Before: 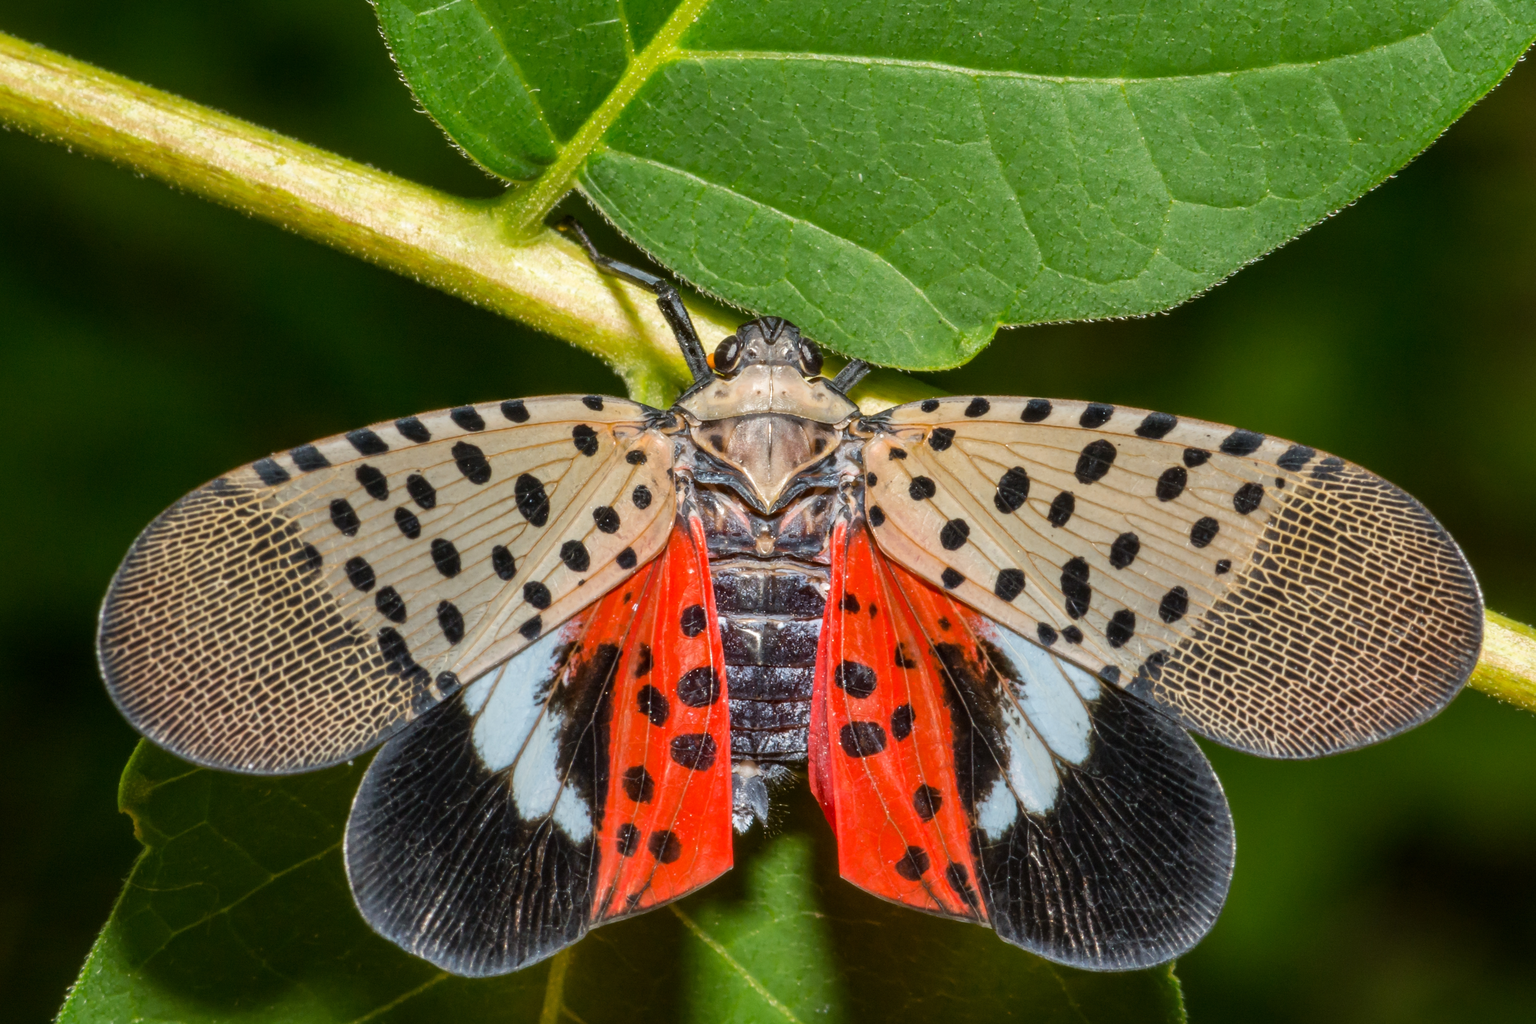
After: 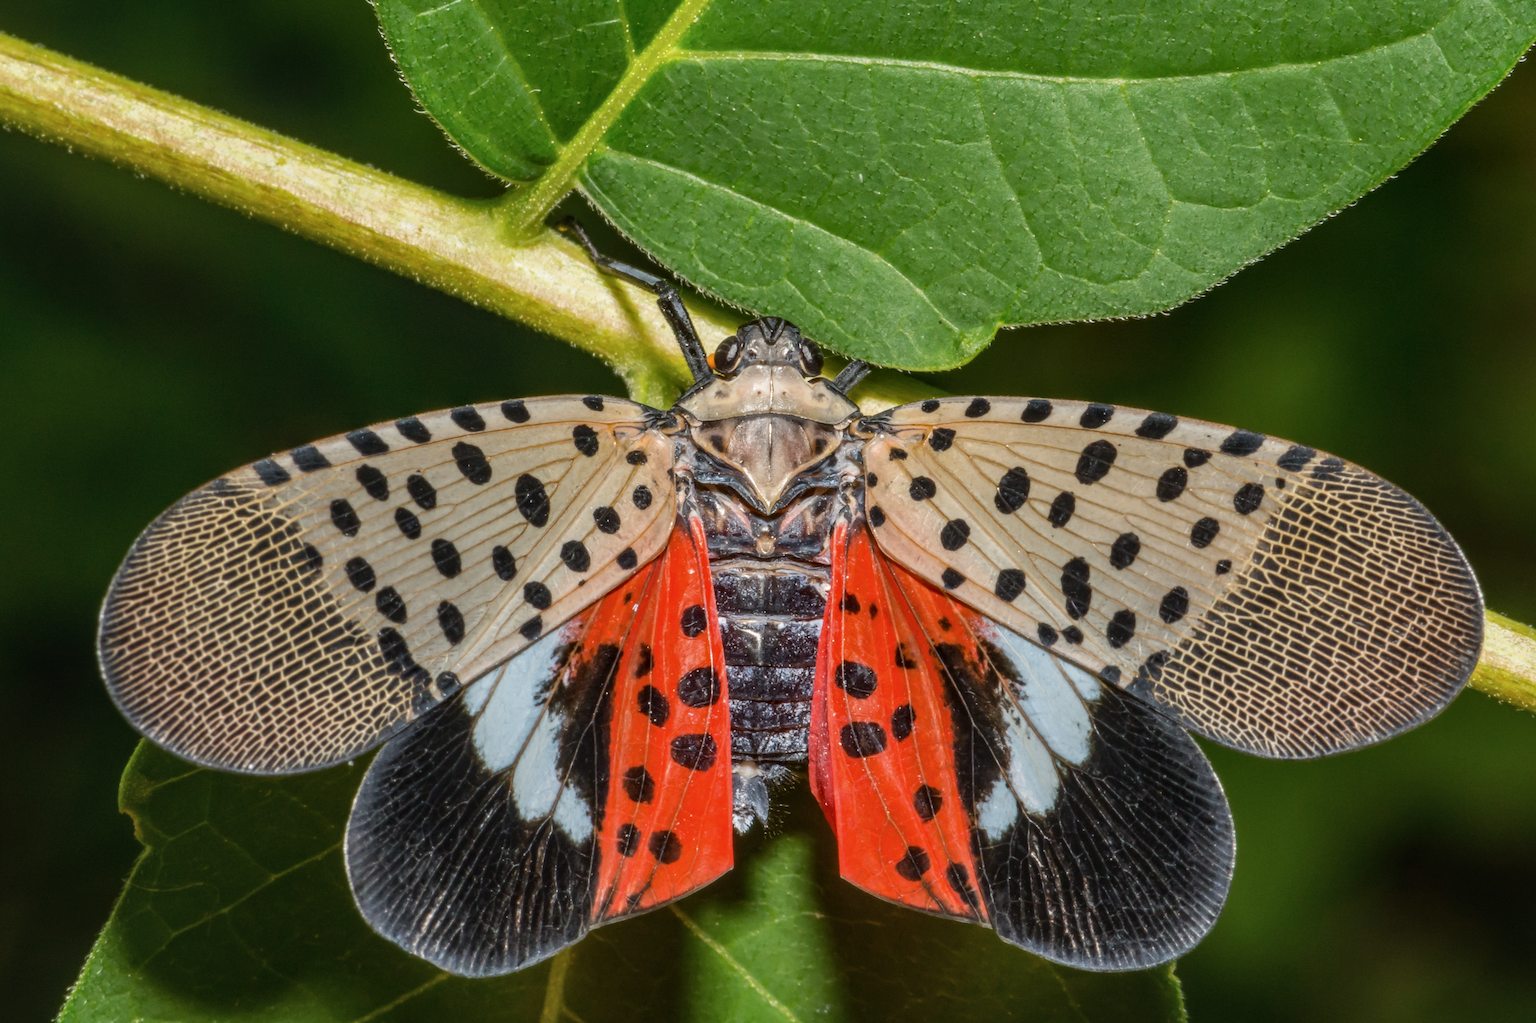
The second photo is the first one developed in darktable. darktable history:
local contrast: on, module defaults
contrast brightness saturation: contrast -0.086, brightness -0.045, saturation -0.11
